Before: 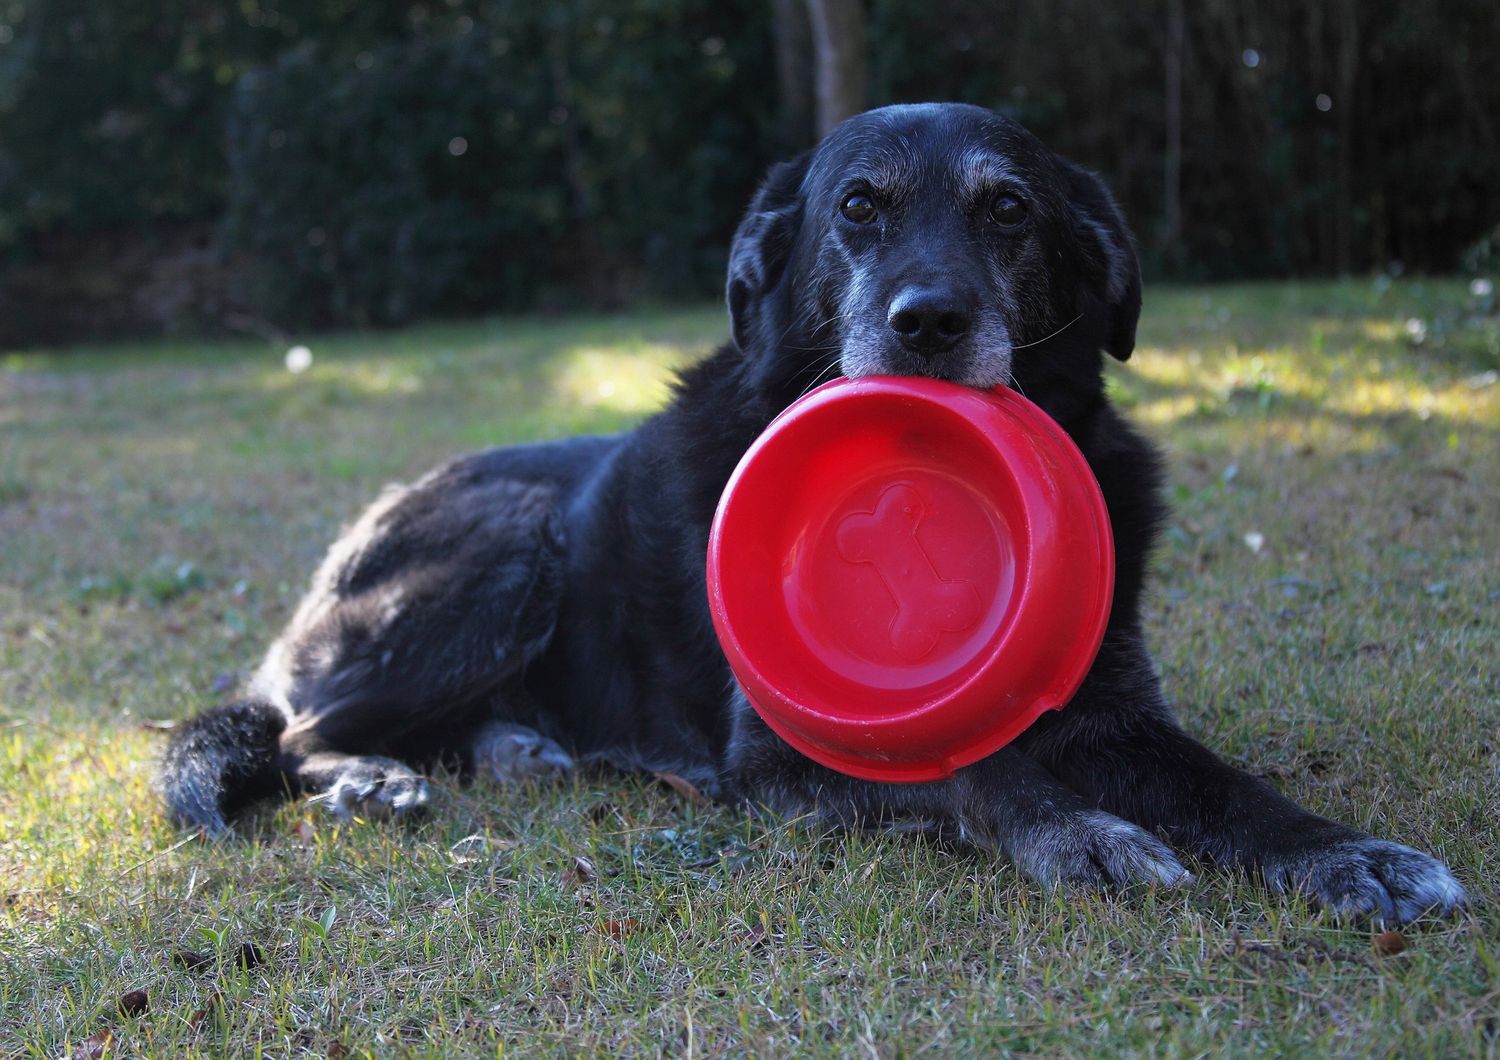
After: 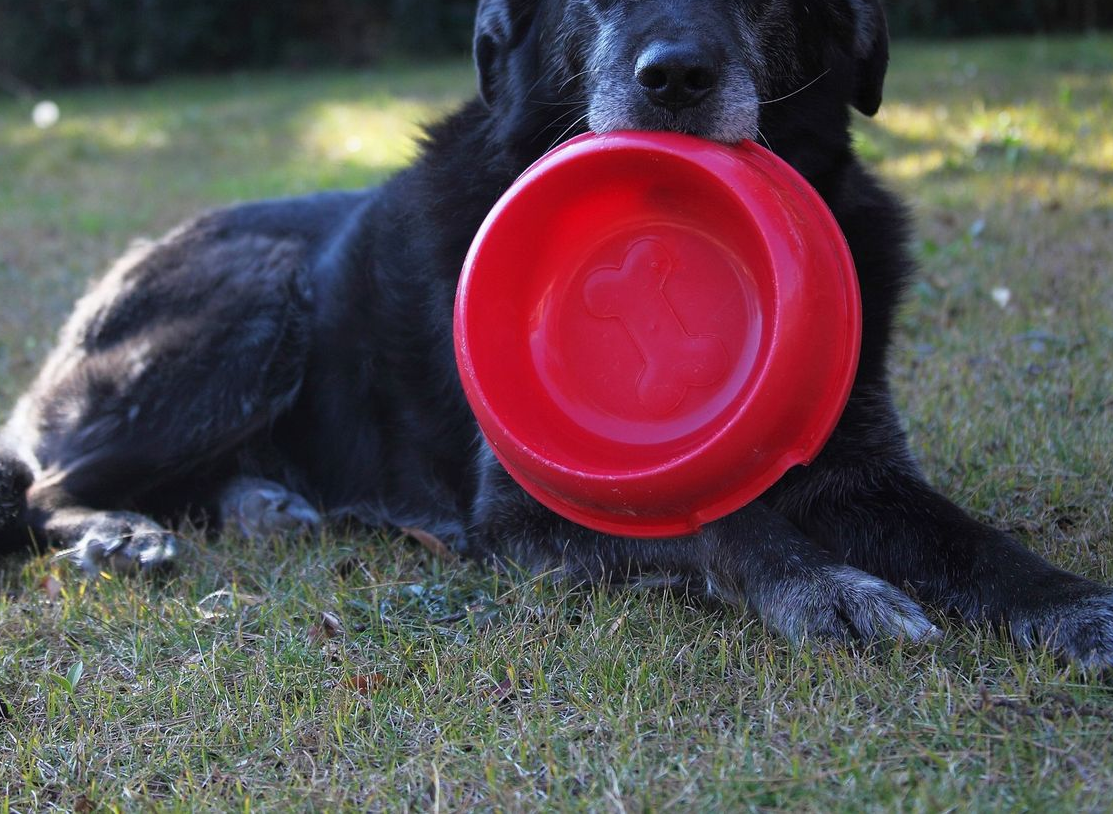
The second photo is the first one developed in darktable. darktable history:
crop: left 16.884%, top 23.183%, right 8.861%
